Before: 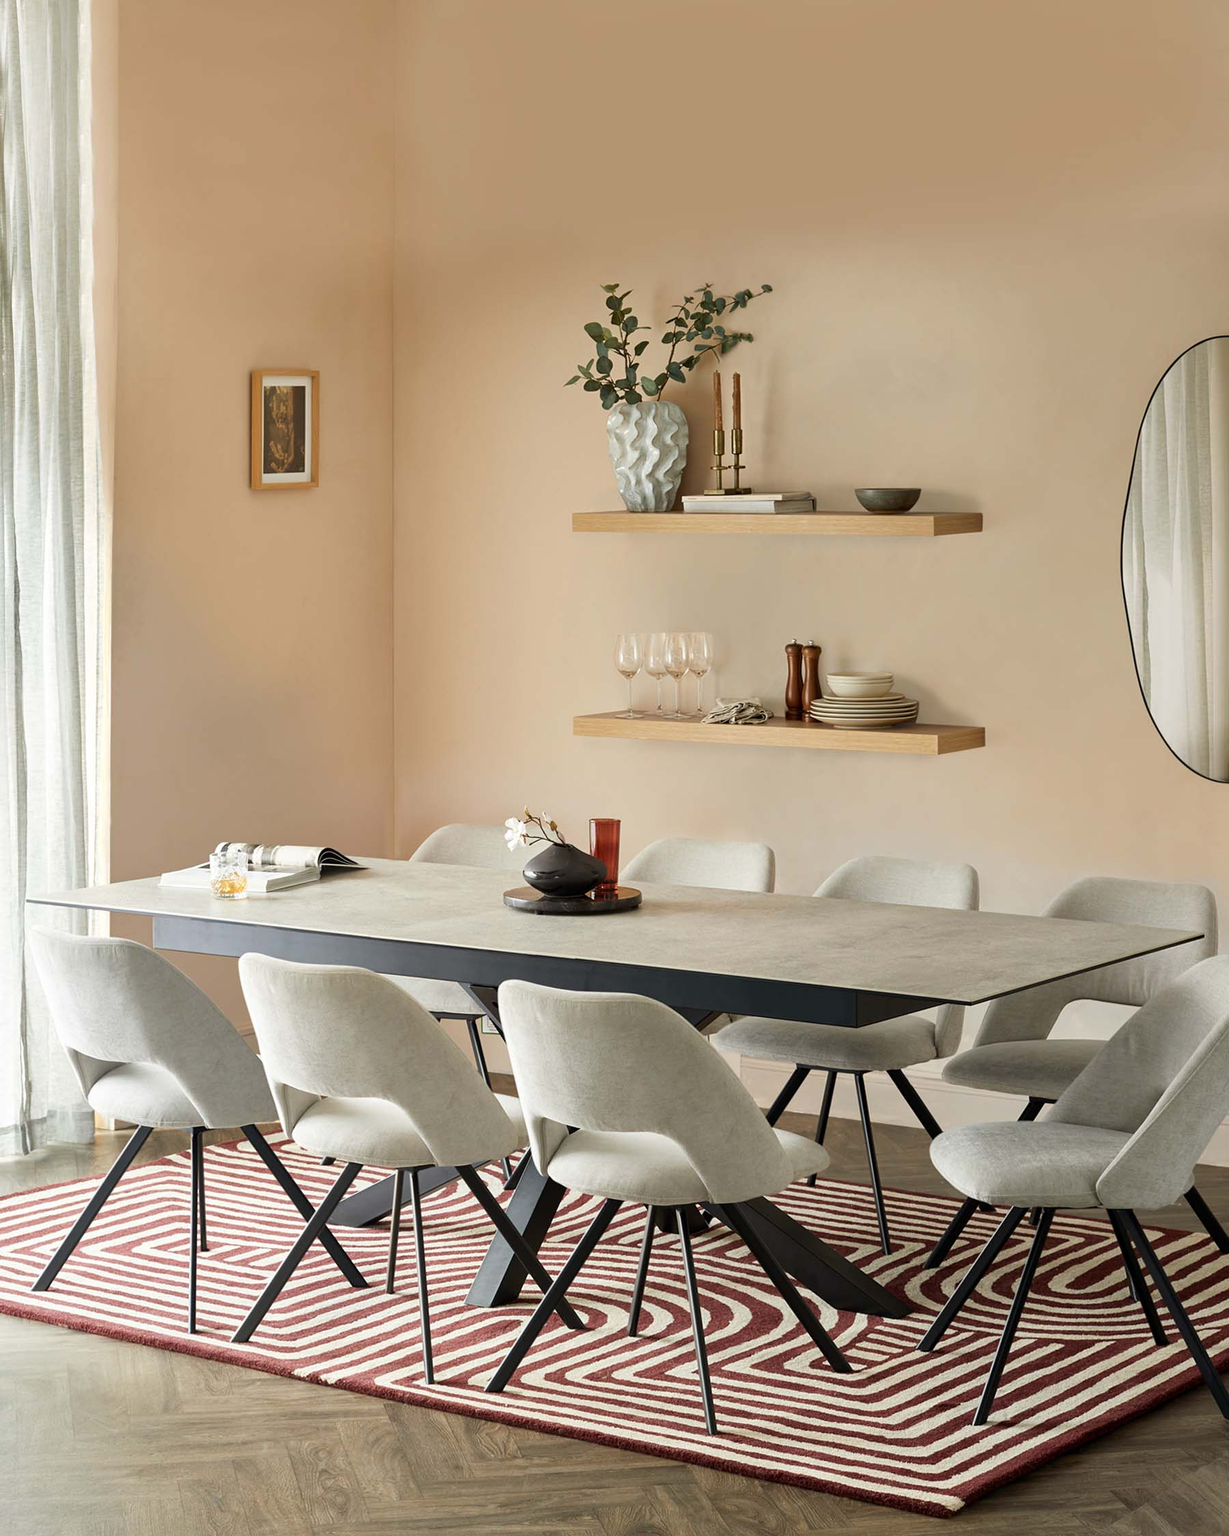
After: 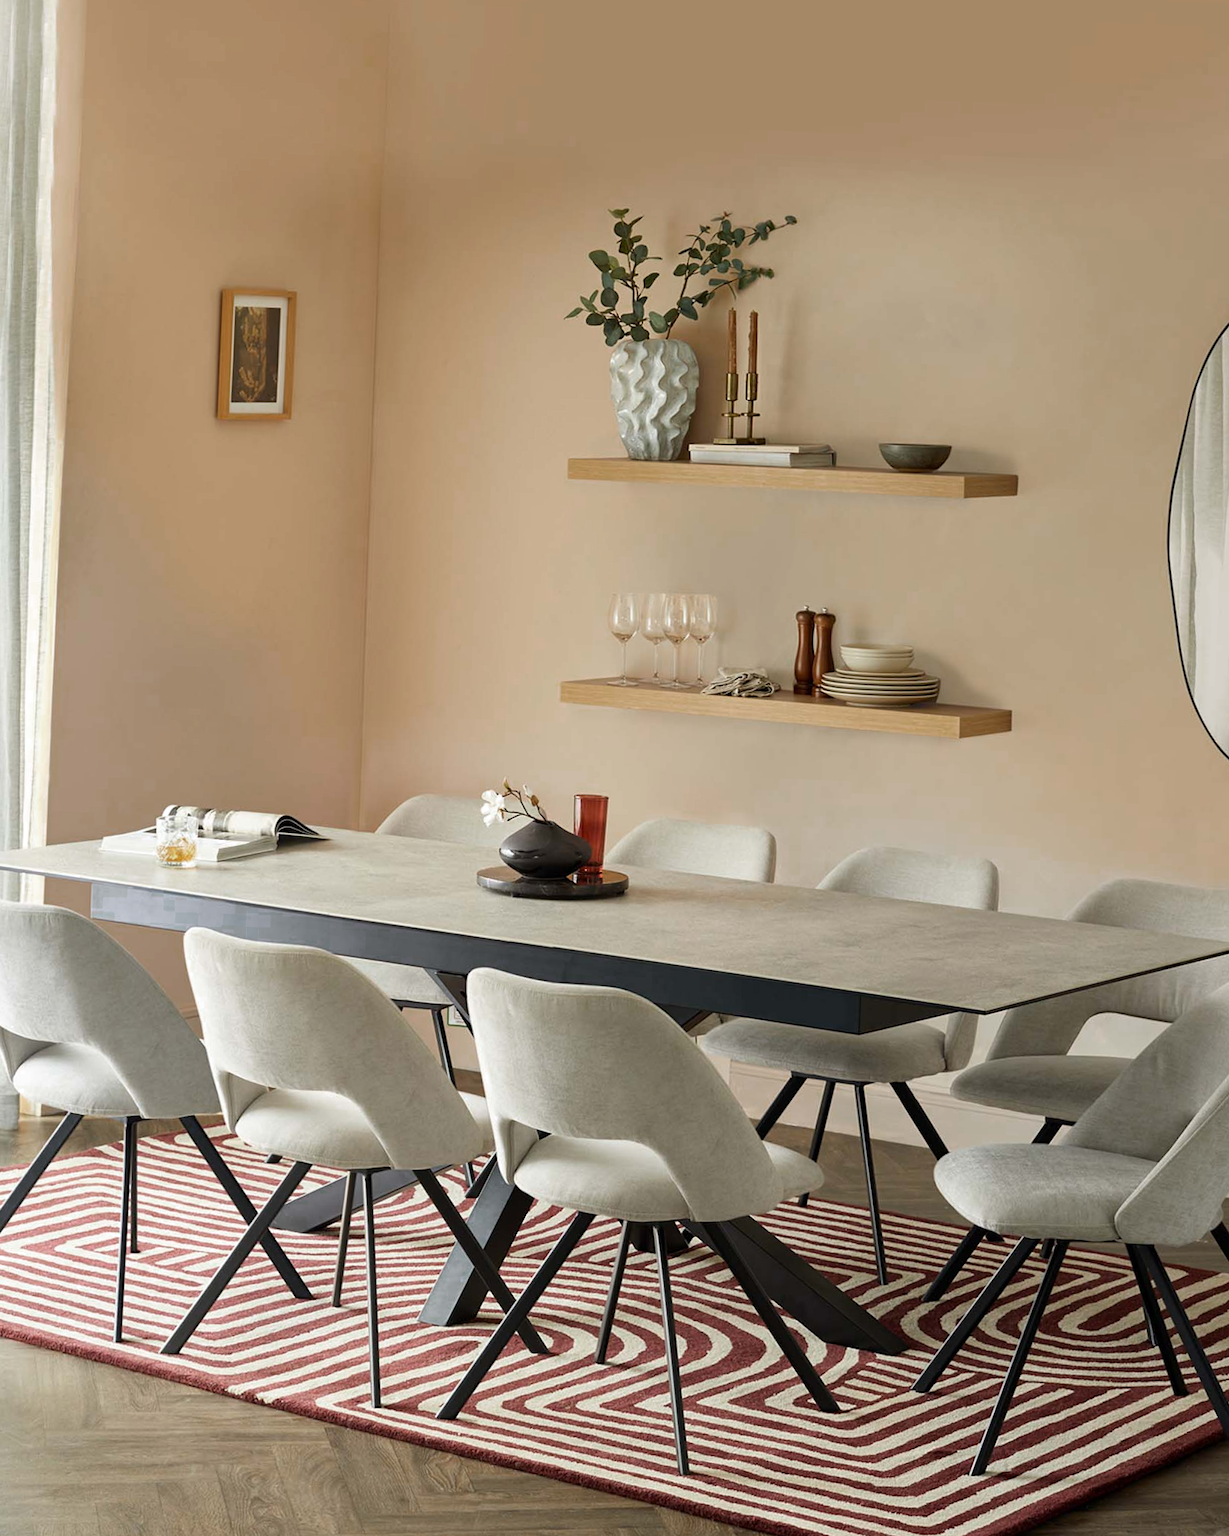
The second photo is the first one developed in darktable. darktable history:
base curve: curves: ch0 [(0, 0) (0.472, 0.455) (1, 1)], preserve colors none
color zones: curves: ch0 [(0.203, 0.433) (0.607, 0.517) (0.697, 0.696) (0.705, 0.897)]
crop and rotate: angle -2.15°, left 3.167%, top 4.119%, right 1.404%, bottom 0.546%
